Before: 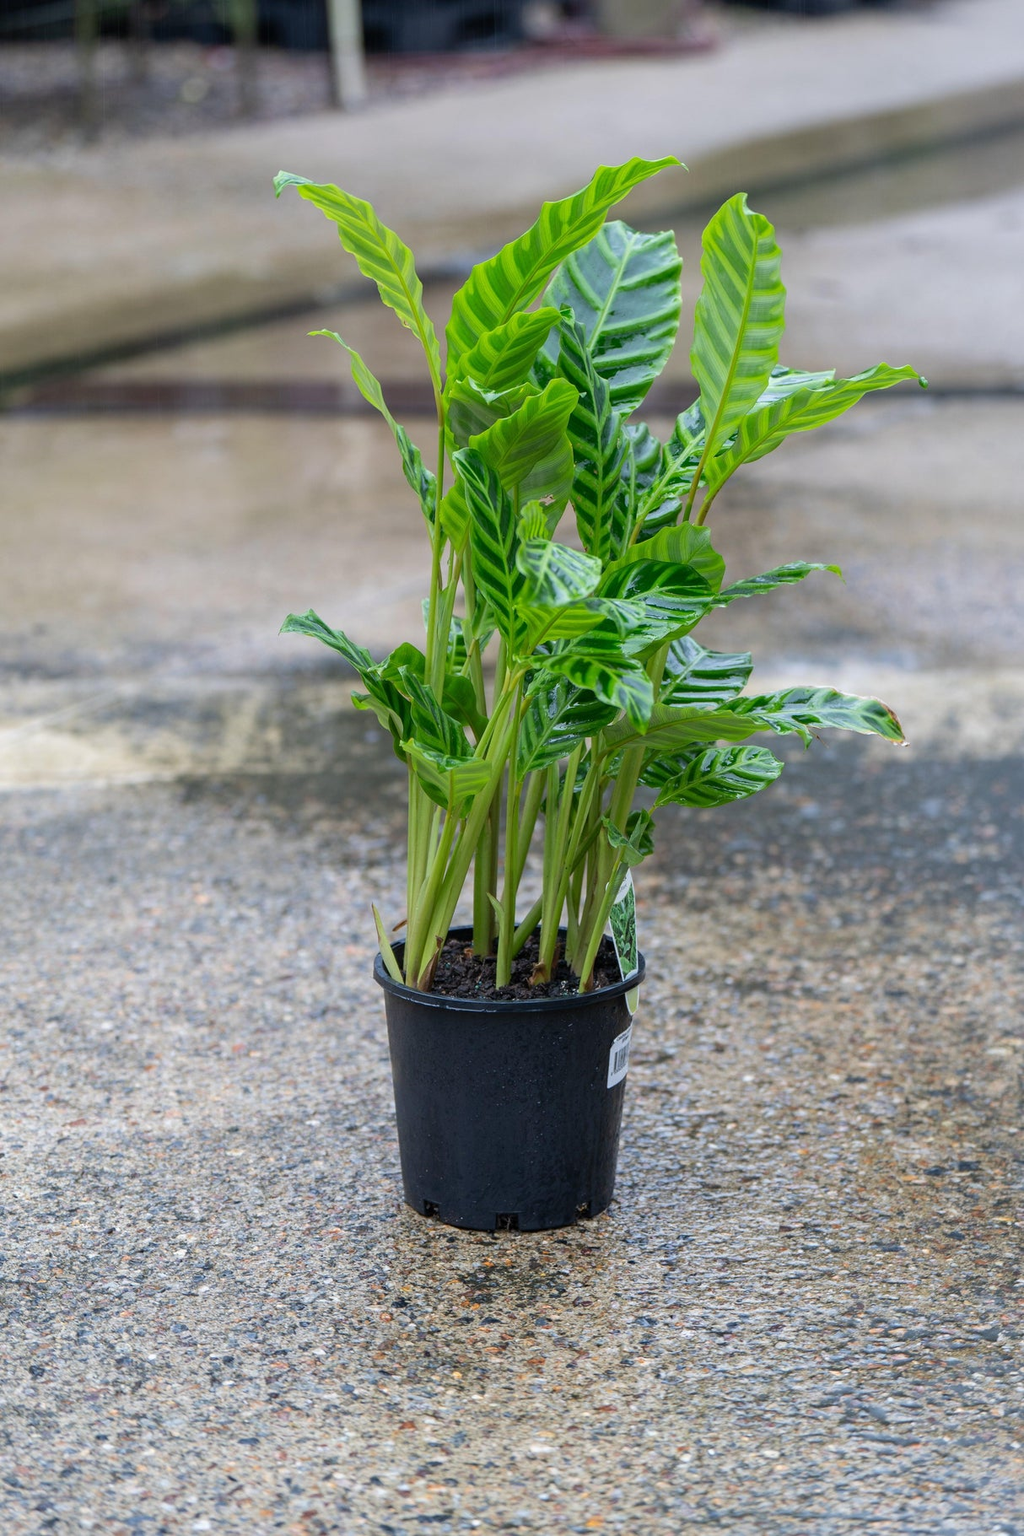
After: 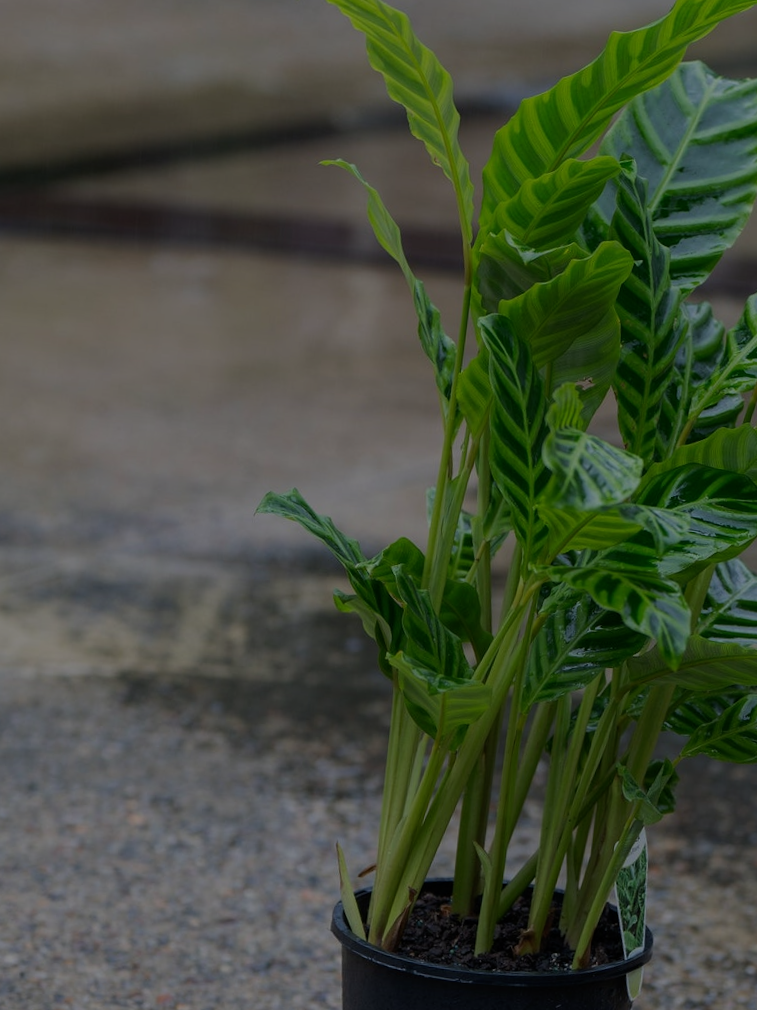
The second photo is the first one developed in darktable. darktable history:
tone equalizer: -8 EV -2 EV, -7 EV -2 EV, -6 EV -2 EV, -5 EV -2 EV, -4 EV -2 EV, -3 EV -2 EV, -2 EV -2 EV, -1 EV -1.63 EV, +0 EV -2 EV
crop and rotate: angle -4.99°, left 2.122%, top 6.945%, right 27.566%, bottom 30.519%
exposure: compensate highlight preservation false
